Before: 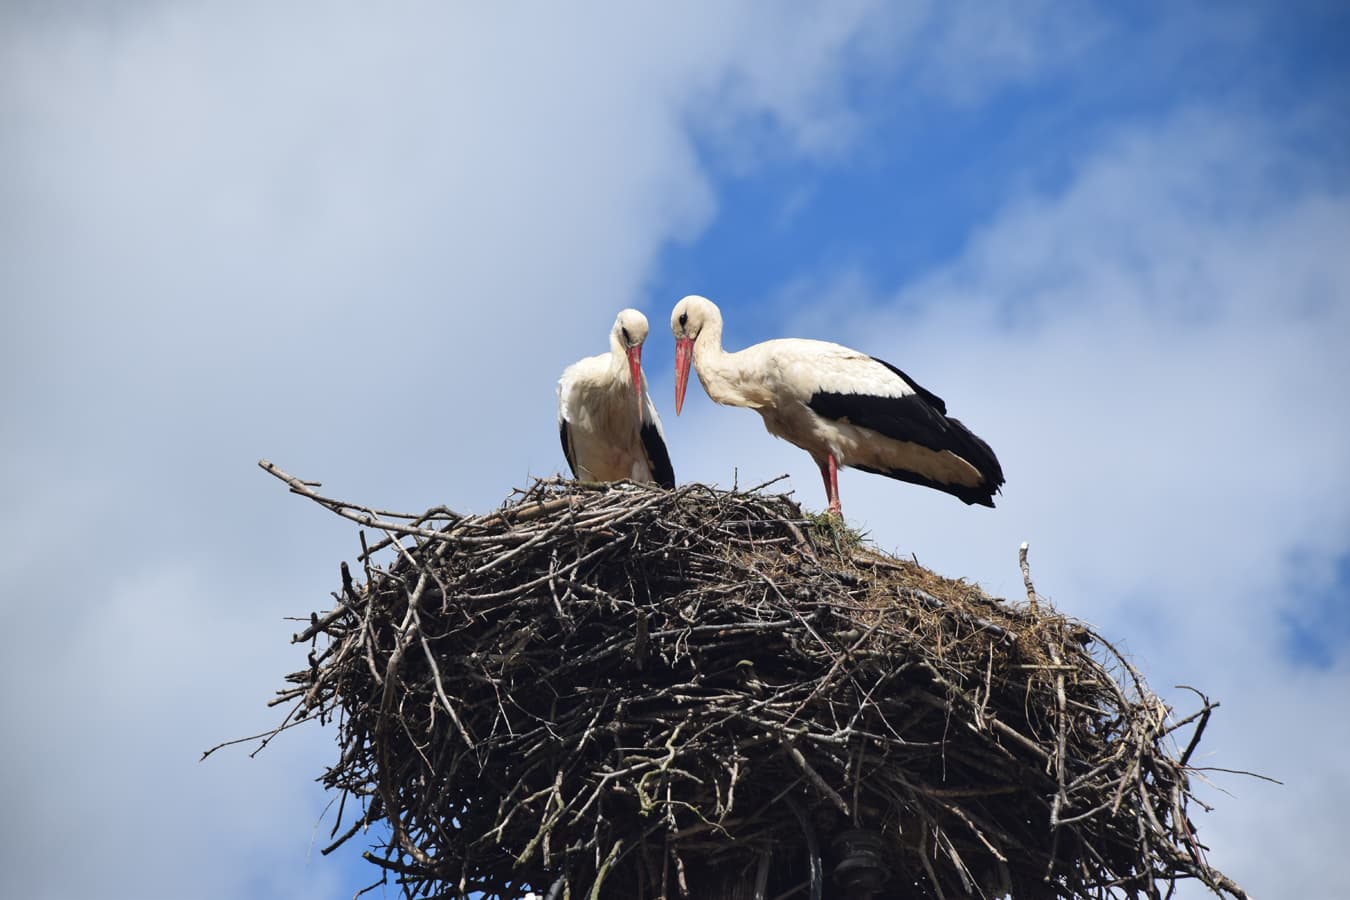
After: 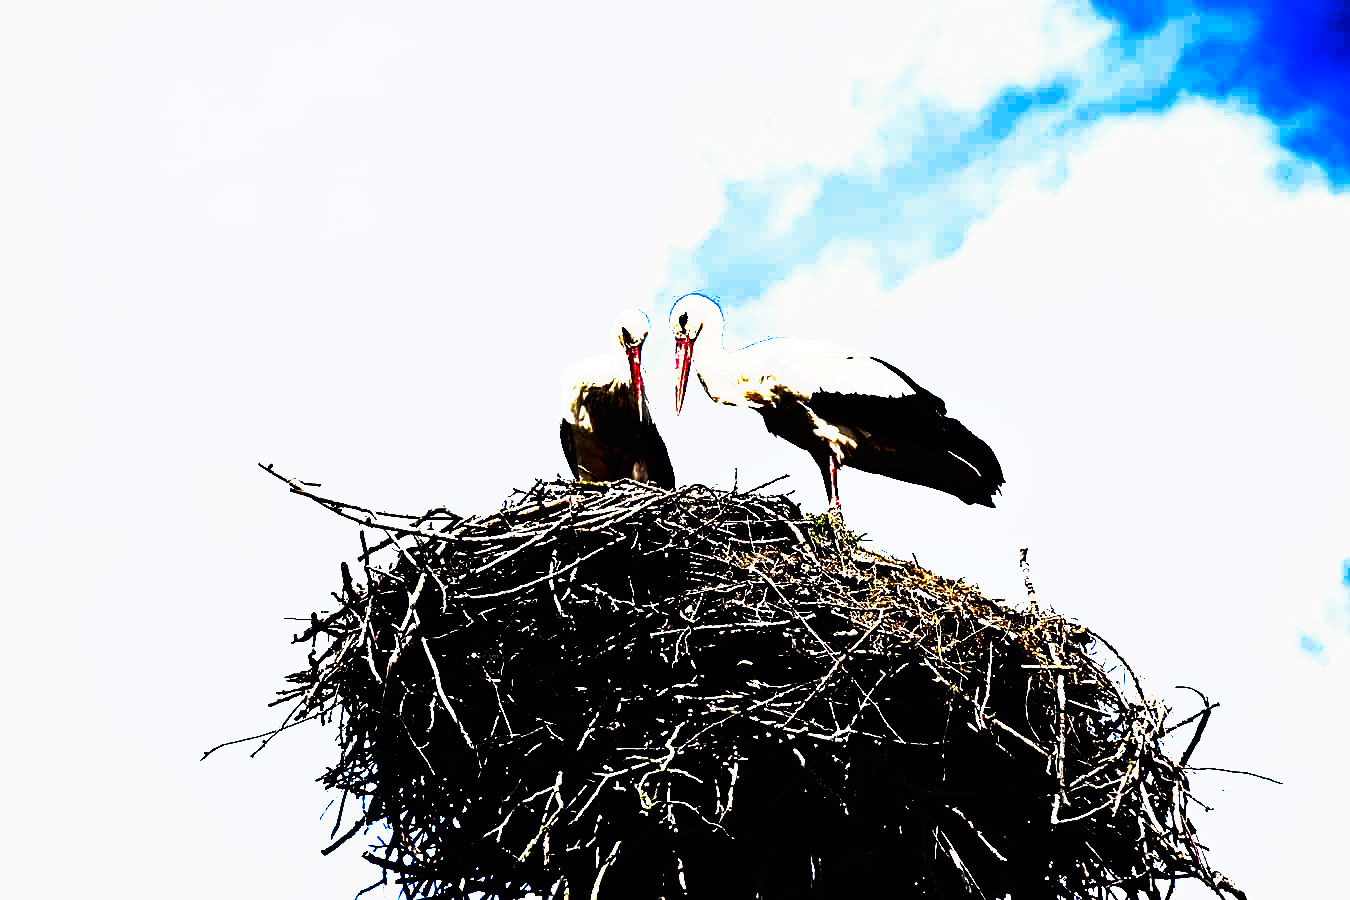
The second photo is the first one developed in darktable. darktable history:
sharpen: on, module defaults
tone curve: curves: ch0 [(0, 0) (0.003, 0.001) (0.011, 0.003) (0.025, 0.003) (0.044, 0.003) (0.069, 0.003) (0.1, 0.006) (0.136, 0.007) (0.177, 0.009) (0.224, 0.007) (0.277, 0.026) (0.335, 0.126) (0.399, 0.254) (0.468, 0.493) (0.543, 0.892) (0.623, 0.984) (0.709, 0.979) (0.801, 0.979) (0.898, 0.982) (1, 1)], preserve colors none
contrast brightness saturation: contrast 0.294
